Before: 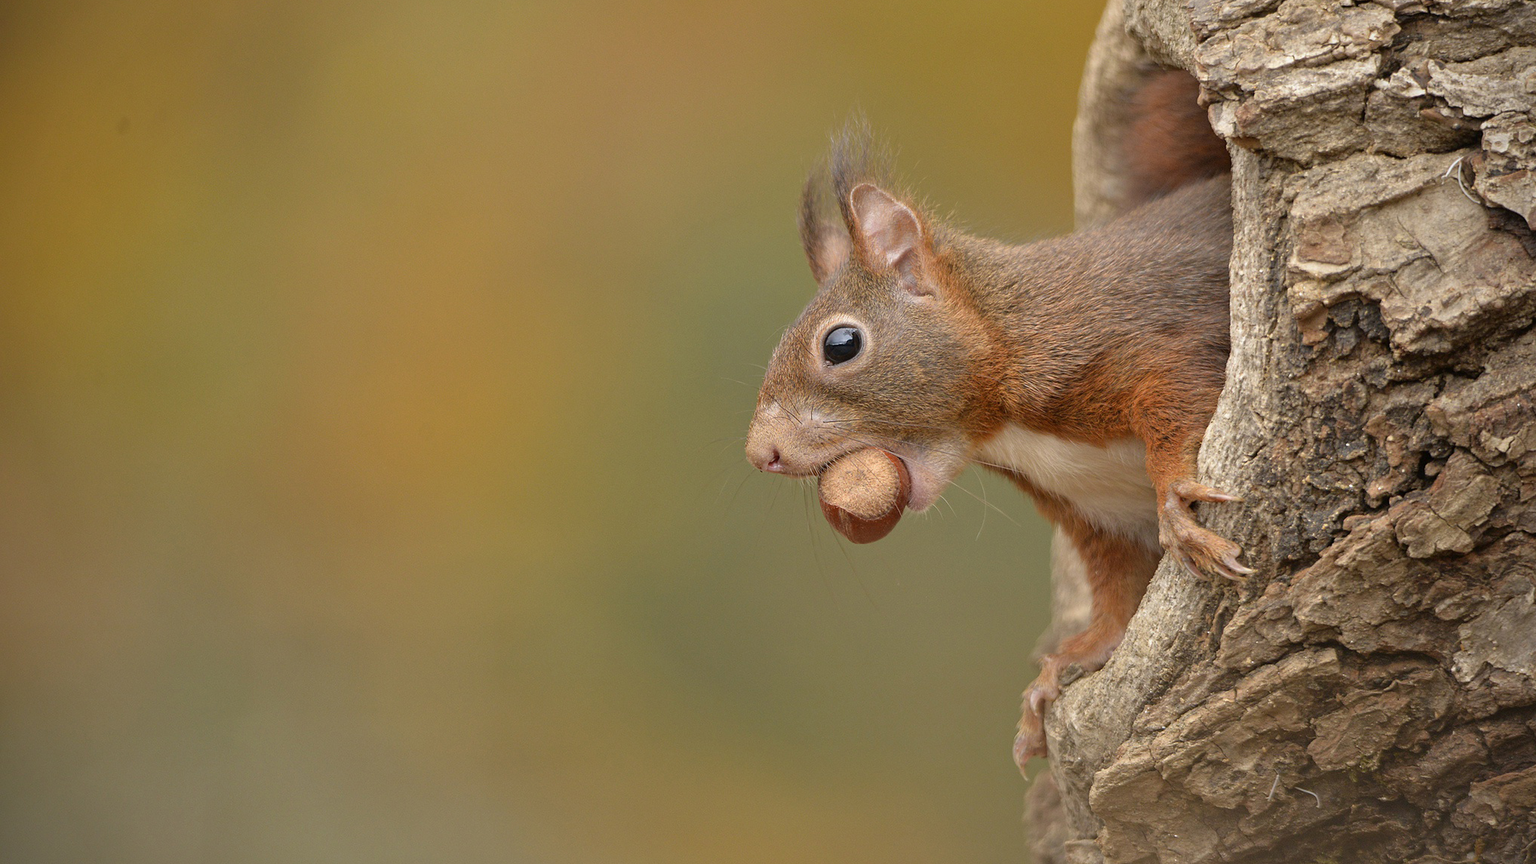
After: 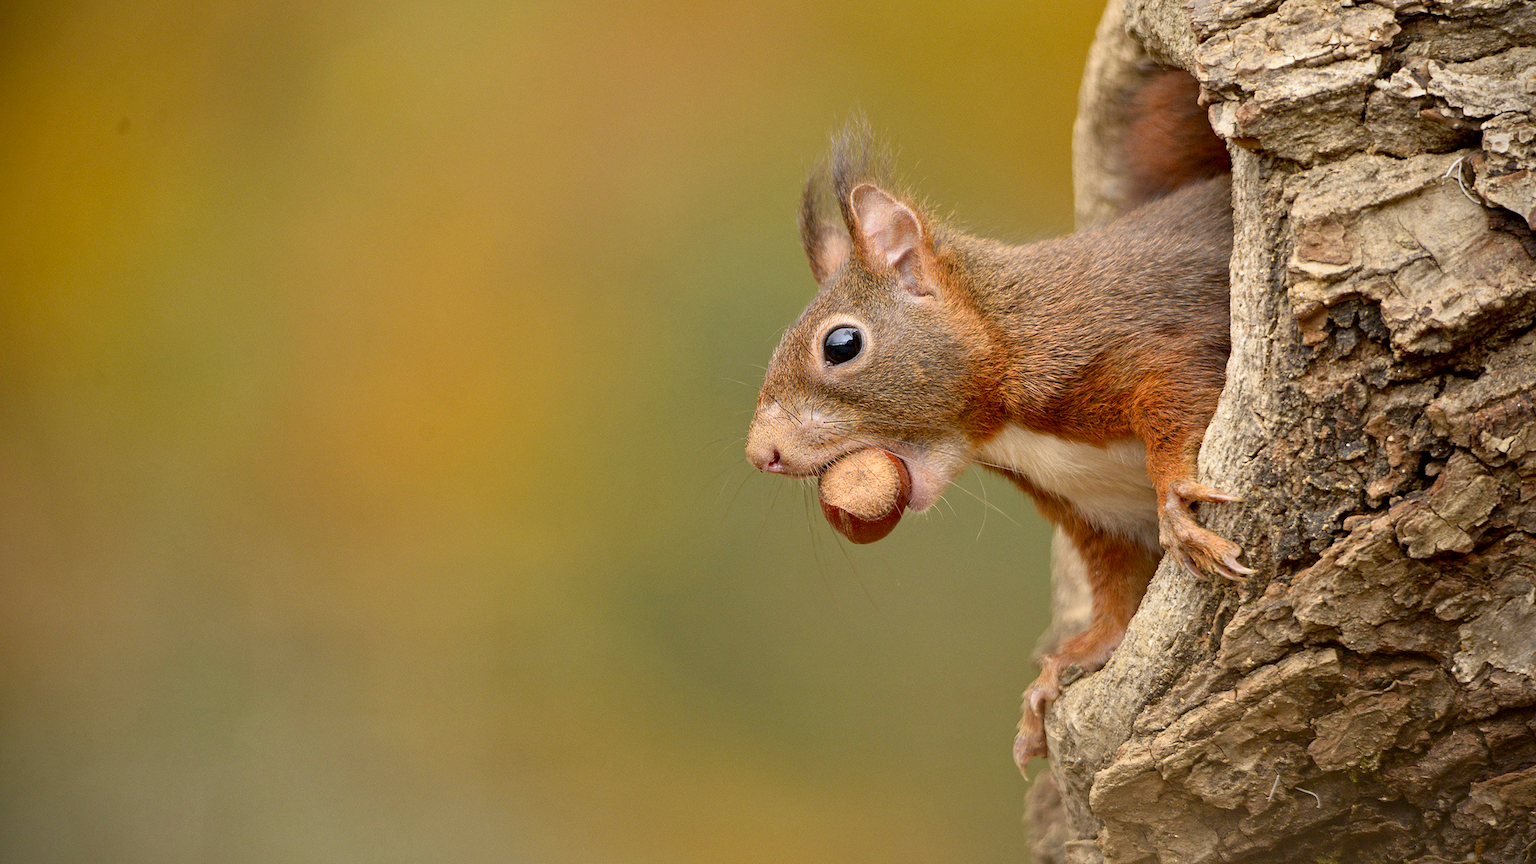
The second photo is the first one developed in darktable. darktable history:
exposure: black level correction 0.009, exposure -0.16 EV, compensate exposure bias true, compensate highlight preservation false
contrast brightness saturation: contrast 0.233, brightness 0.111, saturation 0.293
